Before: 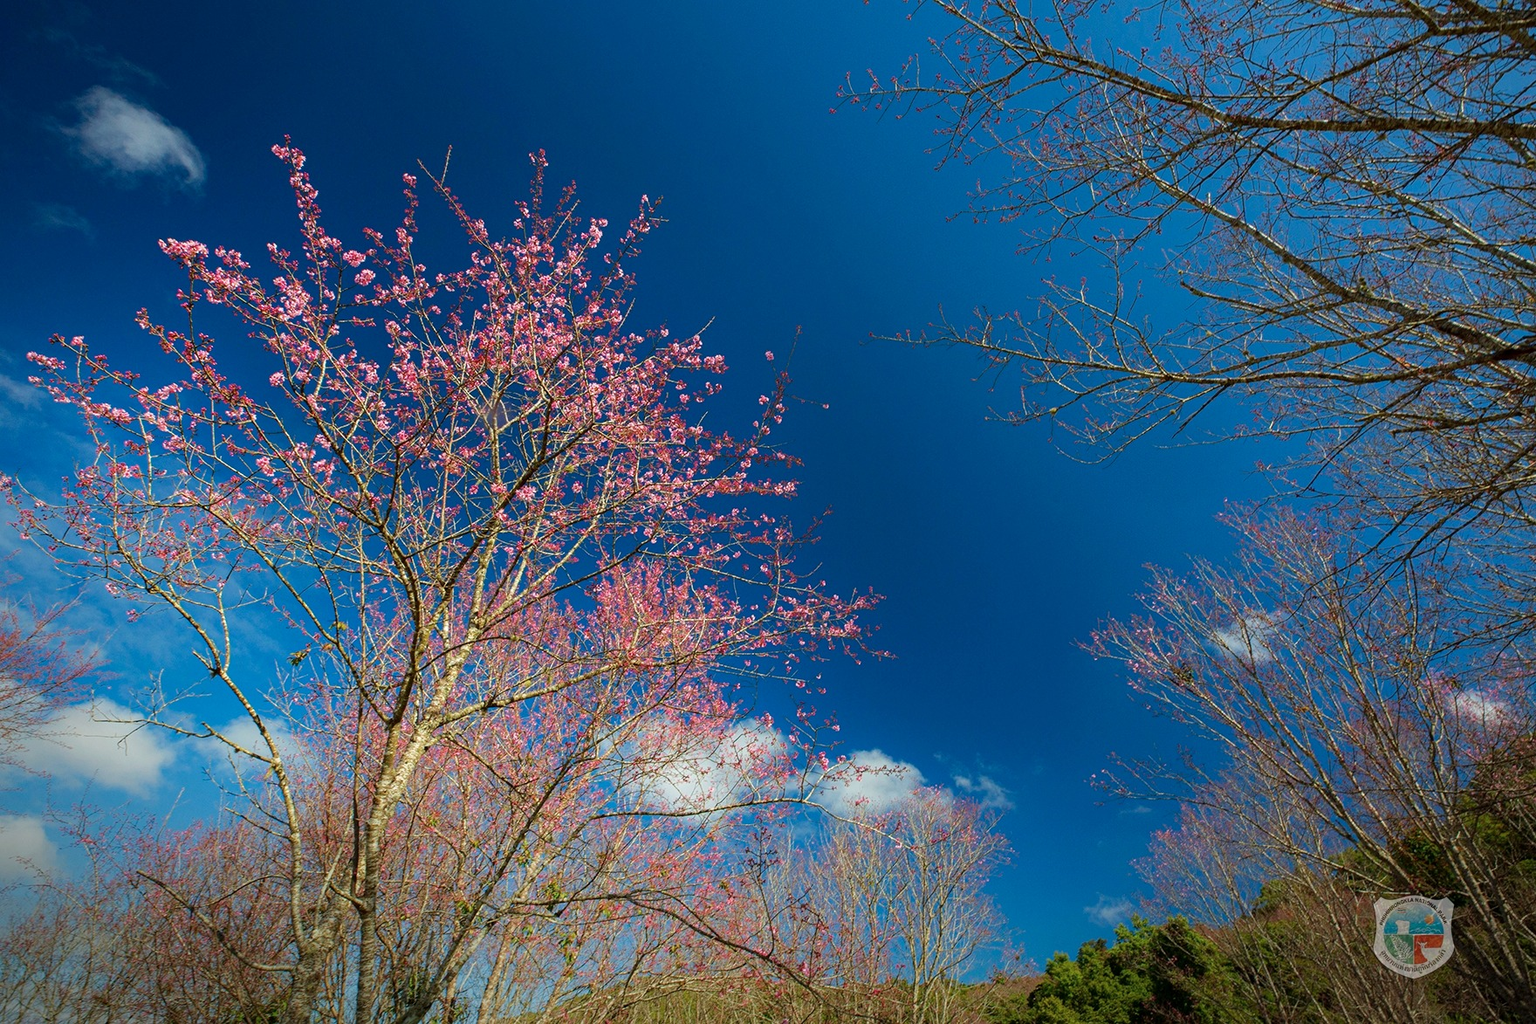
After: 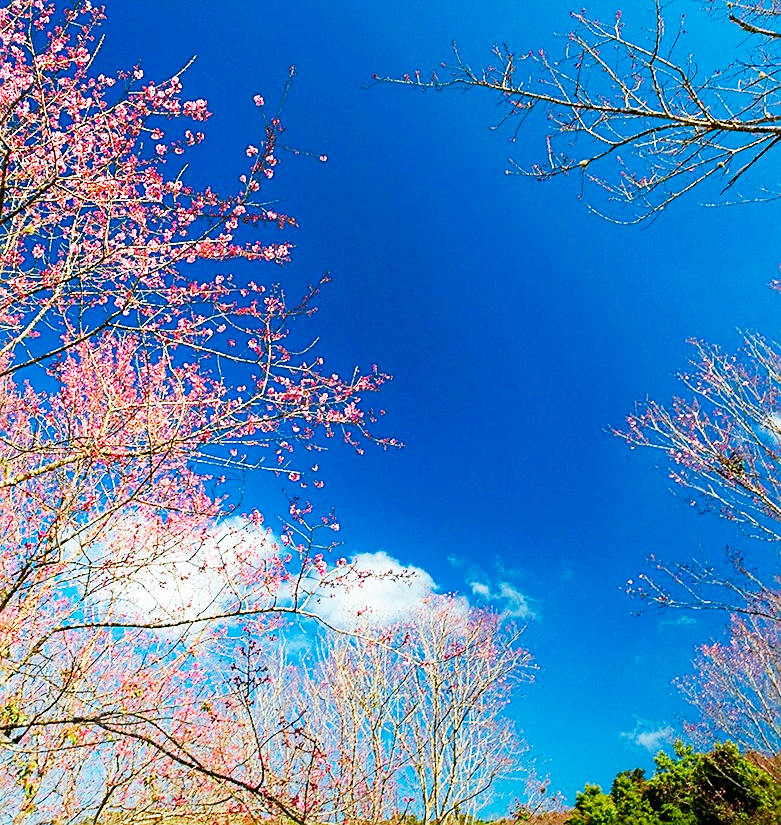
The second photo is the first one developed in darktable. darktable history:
crop: left 35.432%, top 26.233%, right 20.145%, bottom 3.432%
base curve: curves: ch0 [(0, 0) (0.007, 0.004) (0.027, 0.03) (0.046, 0.07) (0.207, 0.54) (0.442, 0.872) (0.673, 0.972) (1, 1)], preserve colors none
sharpen: on, module defaults
